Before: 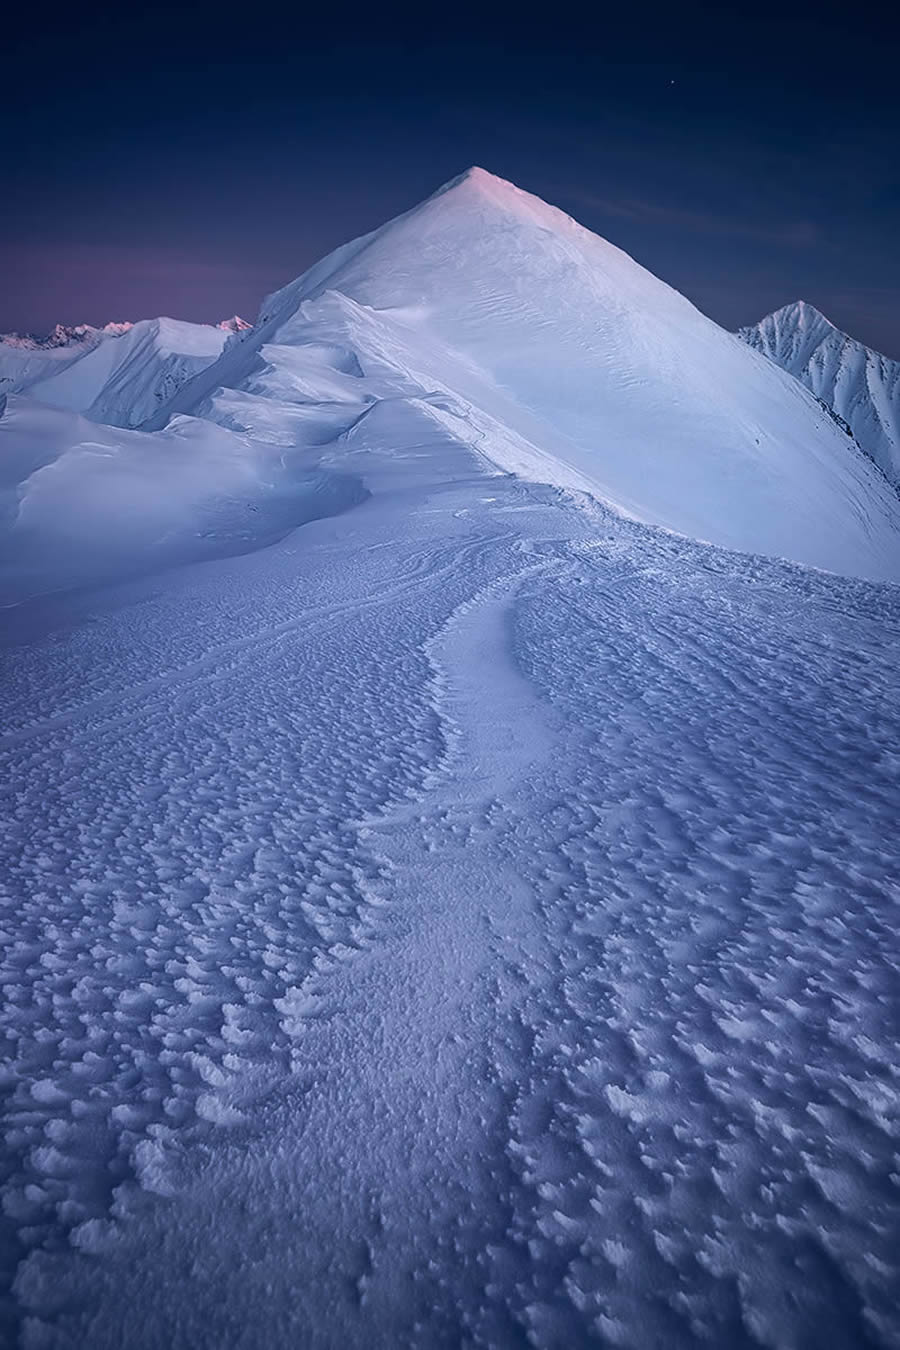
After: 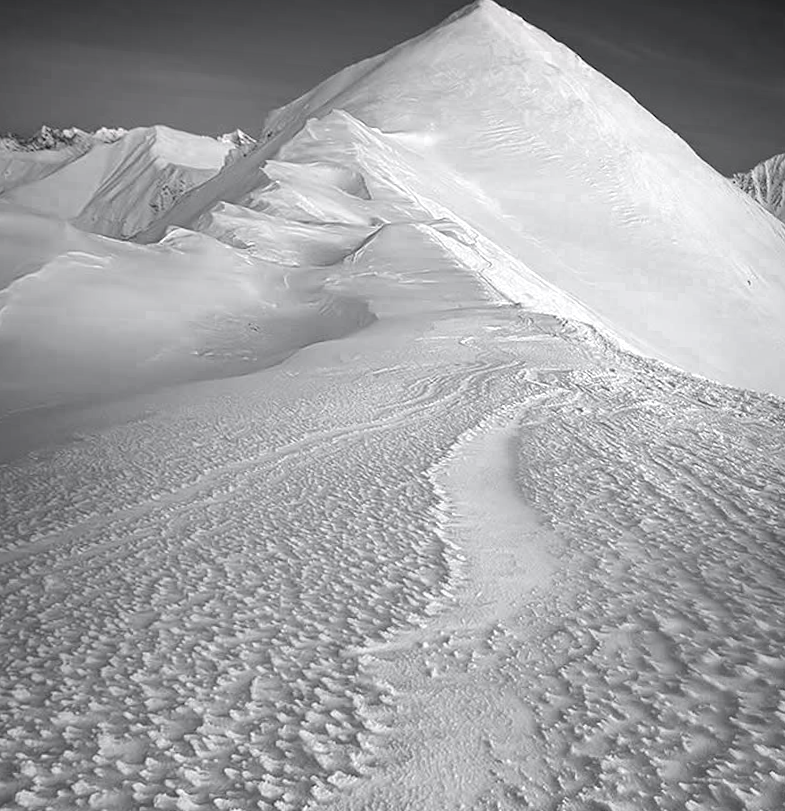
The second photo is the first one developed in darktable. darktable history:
rotate and perspective: rotation 0.679°, lens shift (horizontal) 0.136, crop left 0.009, crop right 0.991, crop top 0.078, crop bottom 0.95
color zones: curves: ch0 [(0, 0.613) (0.01, 0.613) (0.245, 0.448) (0.498, 0.529) (0.642, 0.665) (0.879, 0.777) (0.99, 0.613)]; ch1 [(0, 0.035) (0.121, 0.189) (0.259, 0.197) (0.415, 0.061) (0.589, 0.022) (0.732, 0.022) (0.857, 0.026) (0.991, 0.053)]
crop: left 3.015%, top 8.969%, right 9.647%, bottom 26.457%
